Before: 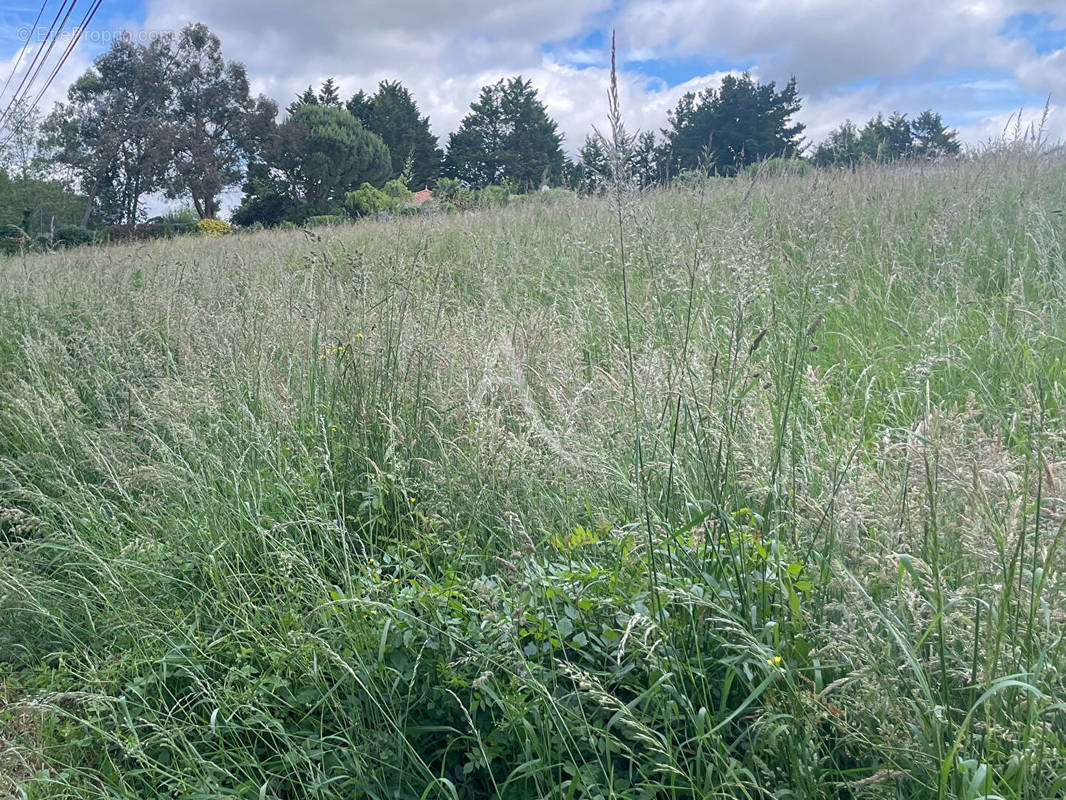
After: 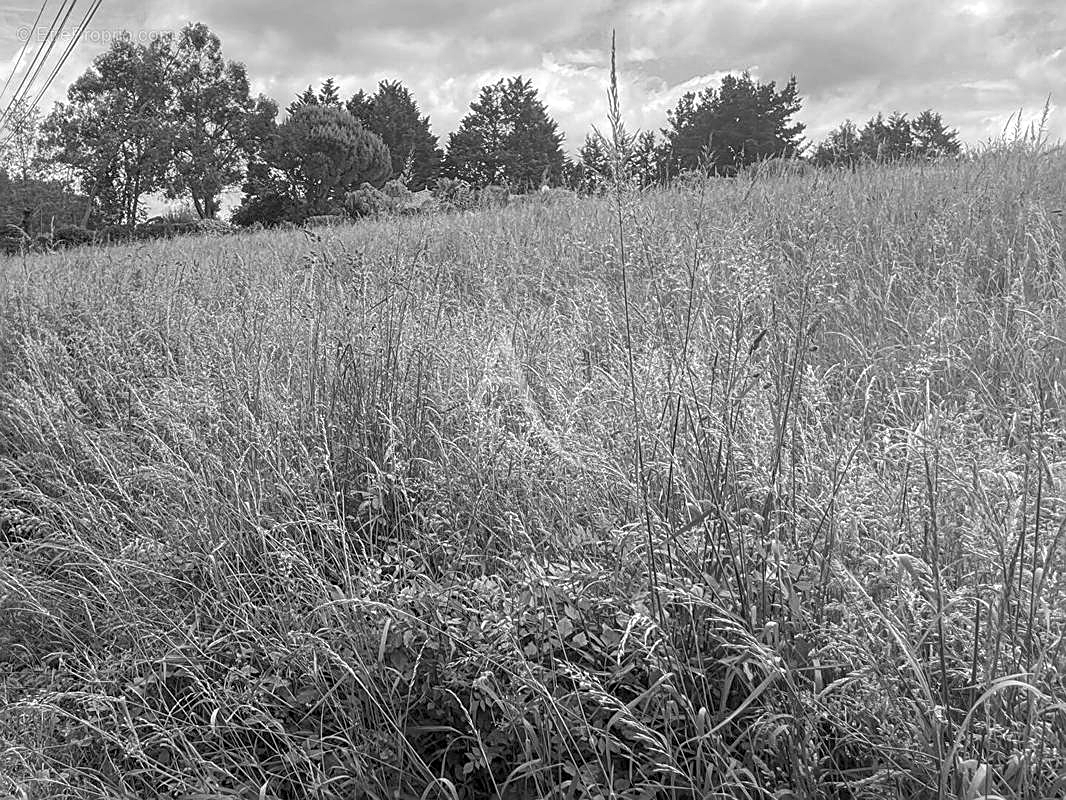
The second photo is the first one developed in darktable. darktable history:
color calibration: output gray [0.31, 0.36, 0.33, 0], gray › normalize channels true, illuminant as shot in camera, x 0.378, y 0.381, temperature 4100.82 K, gamut compression 0.01
sharpen: on, module defaults
local contrast: on, module defaults
